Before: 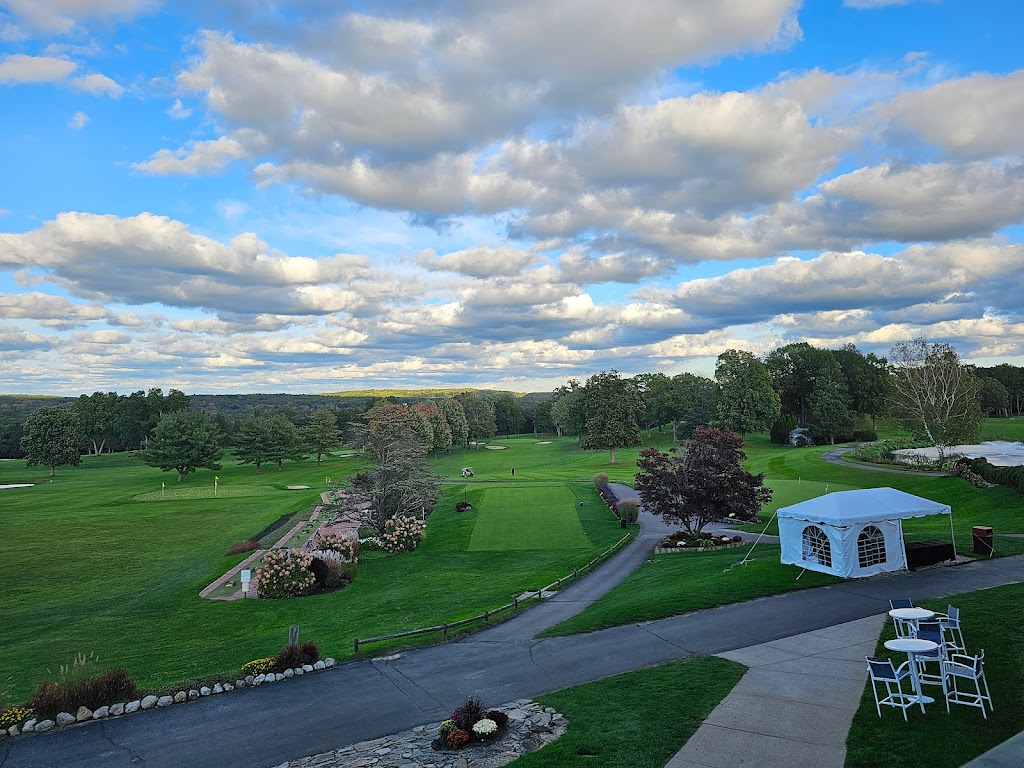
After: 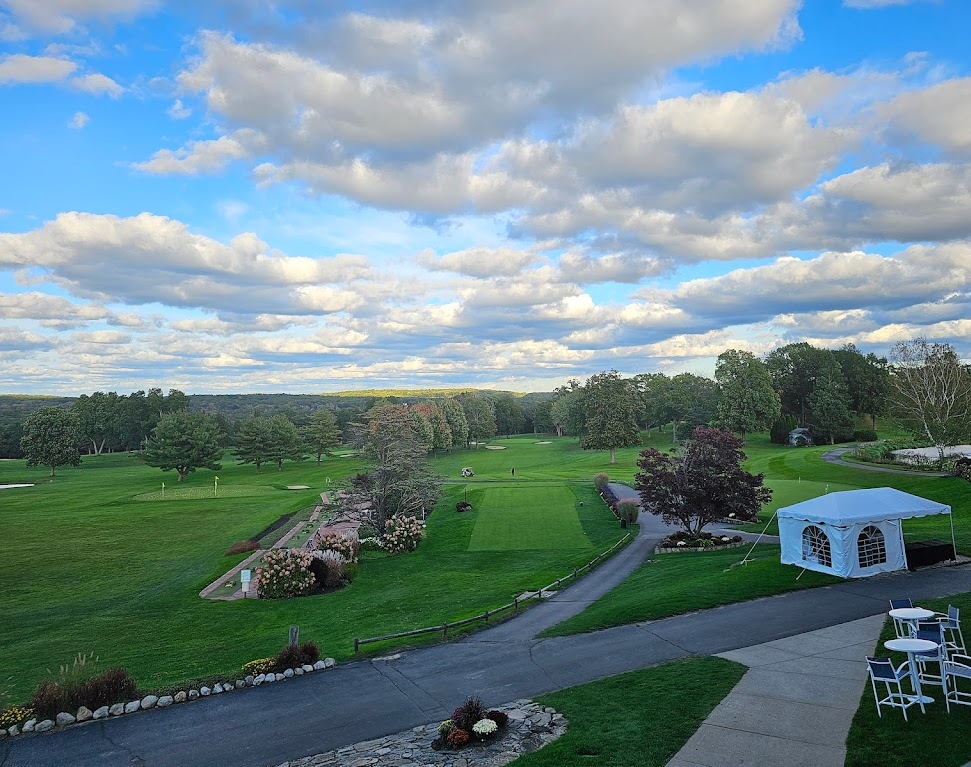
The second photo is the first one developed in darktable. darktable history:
crop and rotate: right 5.167%
bloom: size 16%, threshold 98%, strength 20%
